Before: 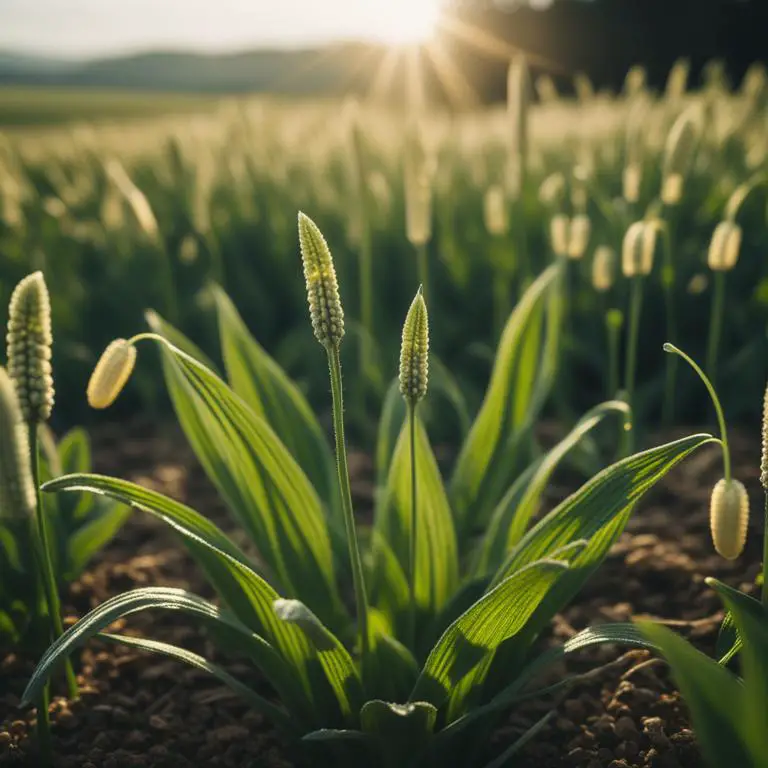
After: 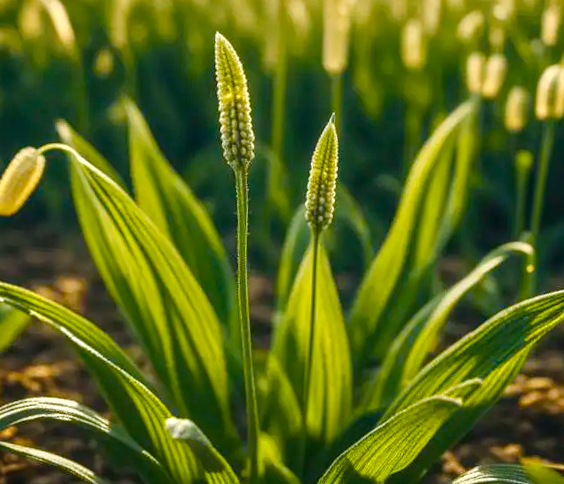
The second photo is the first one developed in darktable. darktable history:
tone curve: curves: ch0 [(0, 0) (0.541, 0.628) (0.906, 0.997)], preserve colors none
crop and rotate: angle -3.82°, left 9.872%, top 20.968%, right 11.91%, bottom 11.929%
local contrast: on, module defaults
color correction: highlights b* -0.03, saturation 0.816
exposure: compensate highlight preservation false
color balance rgb: shadows lift › luminance -9.472%, highlights gain › chroma 0.132%, highlights gain › hue 332.32°, linear chroma grading › global chroma 24.914%, perceptual saturation grading › global saturation 0.27%, perceptual saturation grading › mid-tones 6.291%, perceptual saturation grading › shadows 71.487%, global vibrance 20%
